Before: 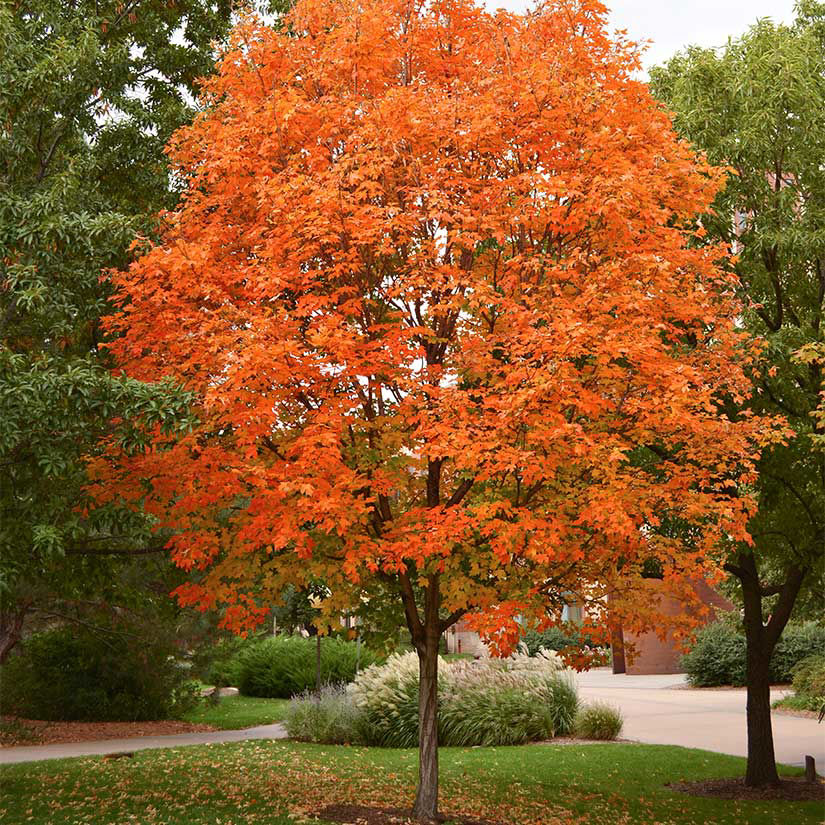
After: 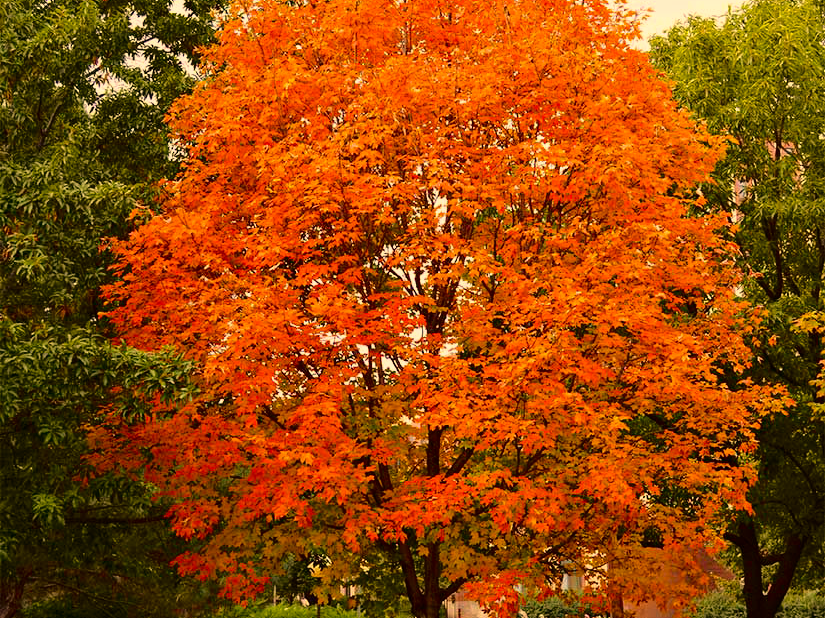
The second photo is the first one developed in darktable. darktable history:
crop: top 3.857%, bottom 21.132%
color correction: highlights a* 15, highlights b* 31.55
fill light: exposure -2 EV, width 8.6
color balance rgb: perceptual saturation grading › global saturation 10%, global vibrance 20%
